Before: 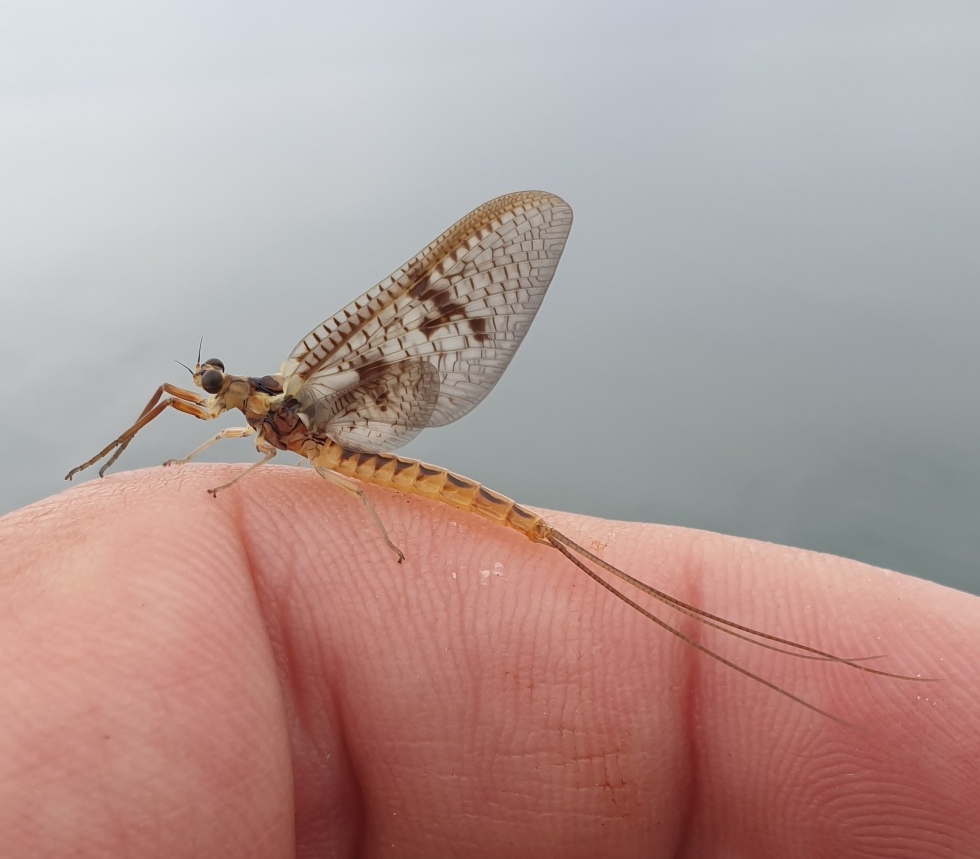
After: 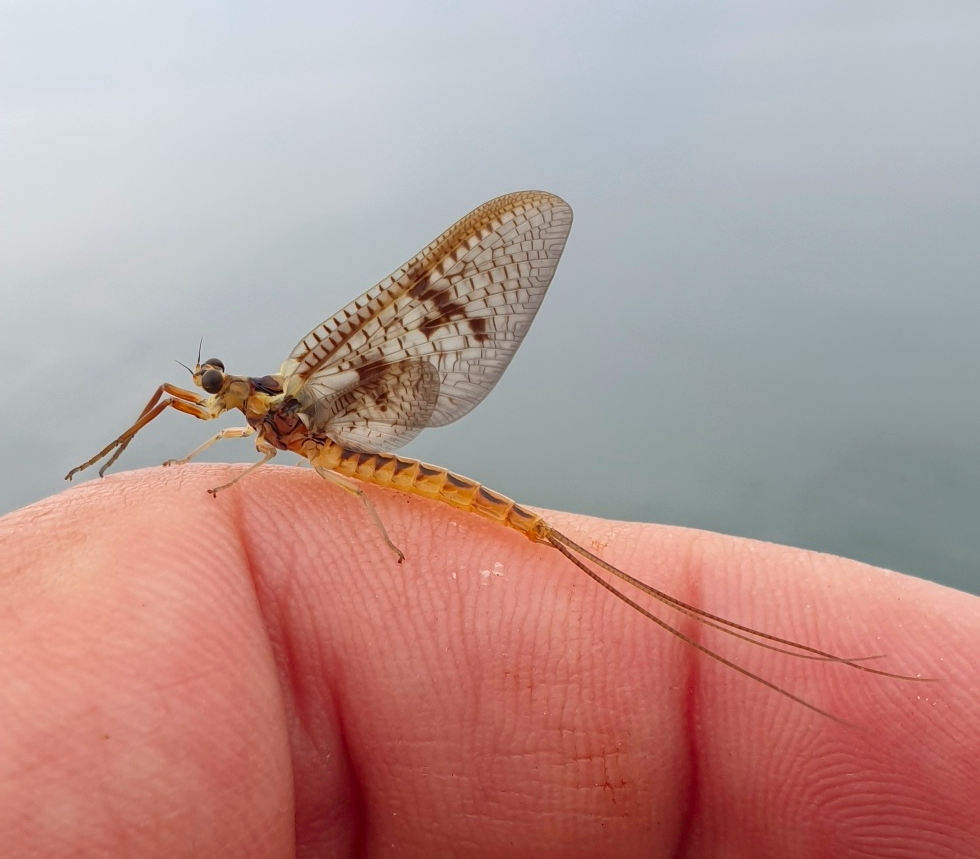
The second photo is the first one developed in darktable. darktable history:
color correction: highlights b* -0.013, saturation 1.35
local contrast: highlights 105%, shadows 100%, detail 120%, midtone range 0.2
